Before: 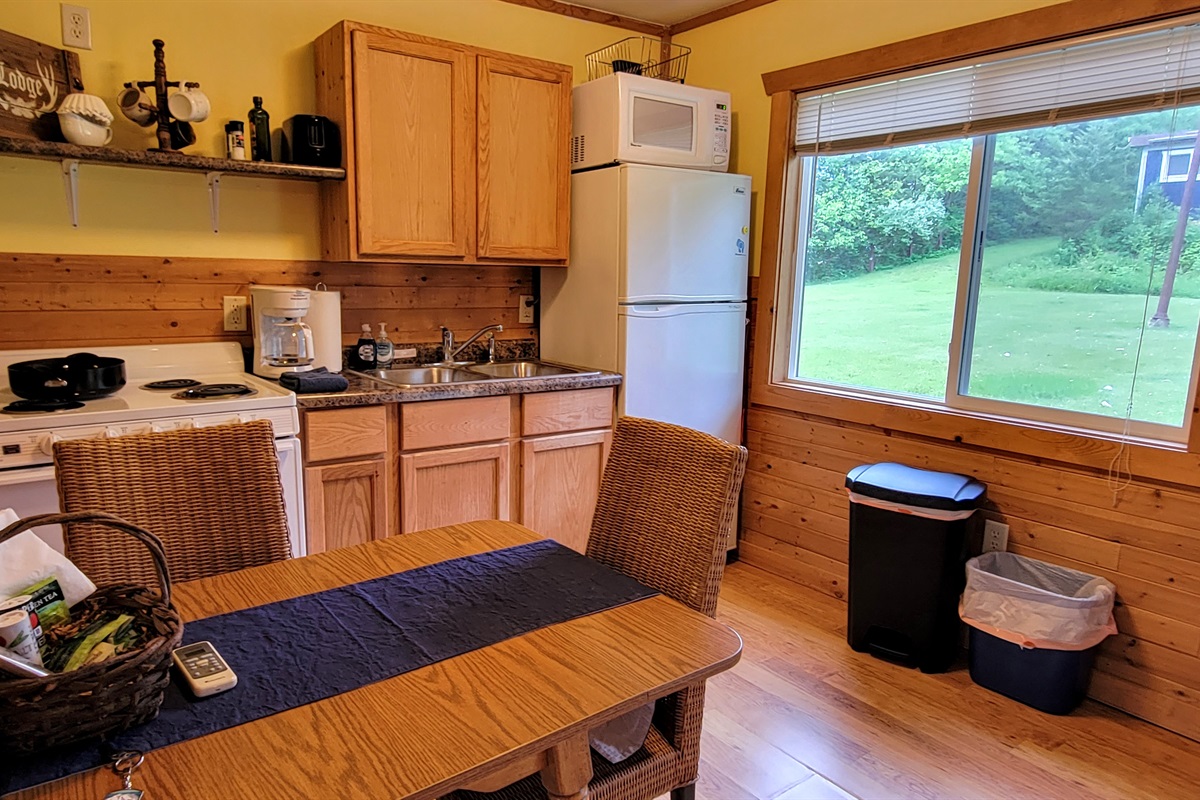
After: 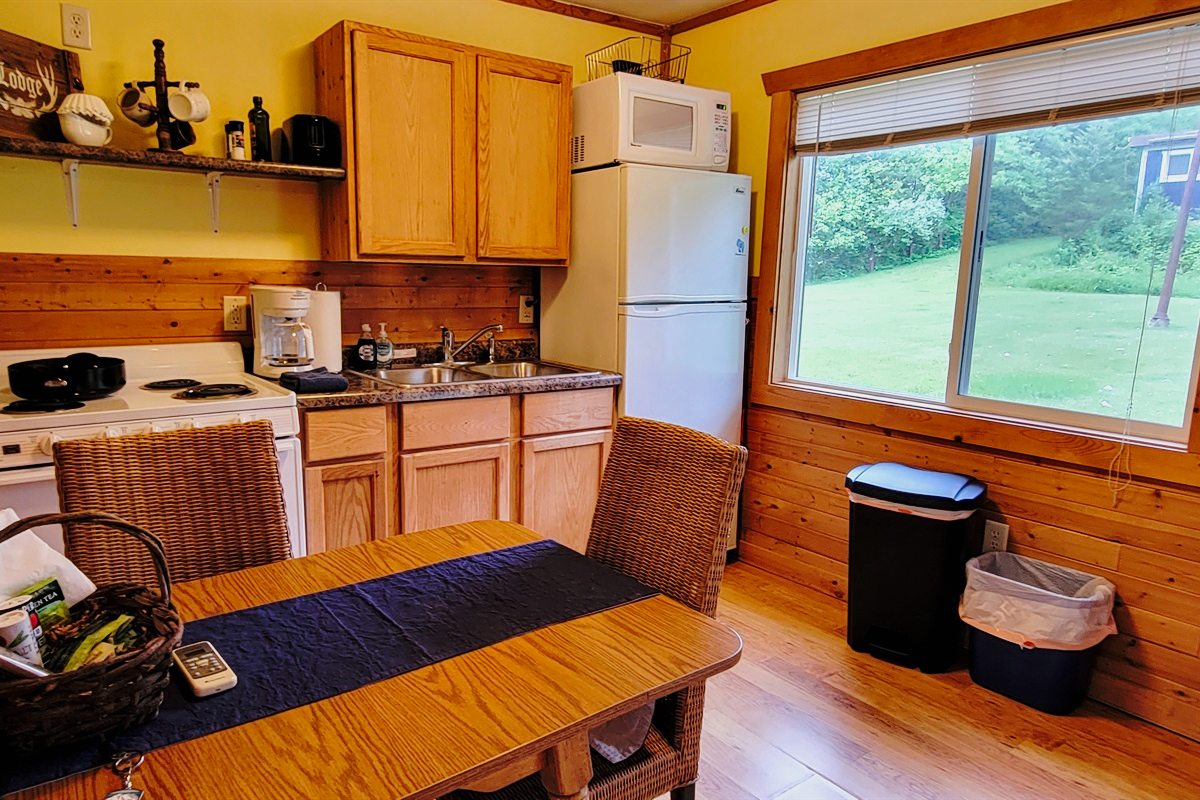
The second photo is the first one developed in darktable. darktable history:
exposure: black level correction 0, exposure -0.721 EV, compensate highlight preservation false
base curve: curves: ch0 [(0, 0) (0.028, 0.03) (0.121, 0.232) (0.46, 0.748) (0.859, 0.968) (1, 1)], preserve colors none
